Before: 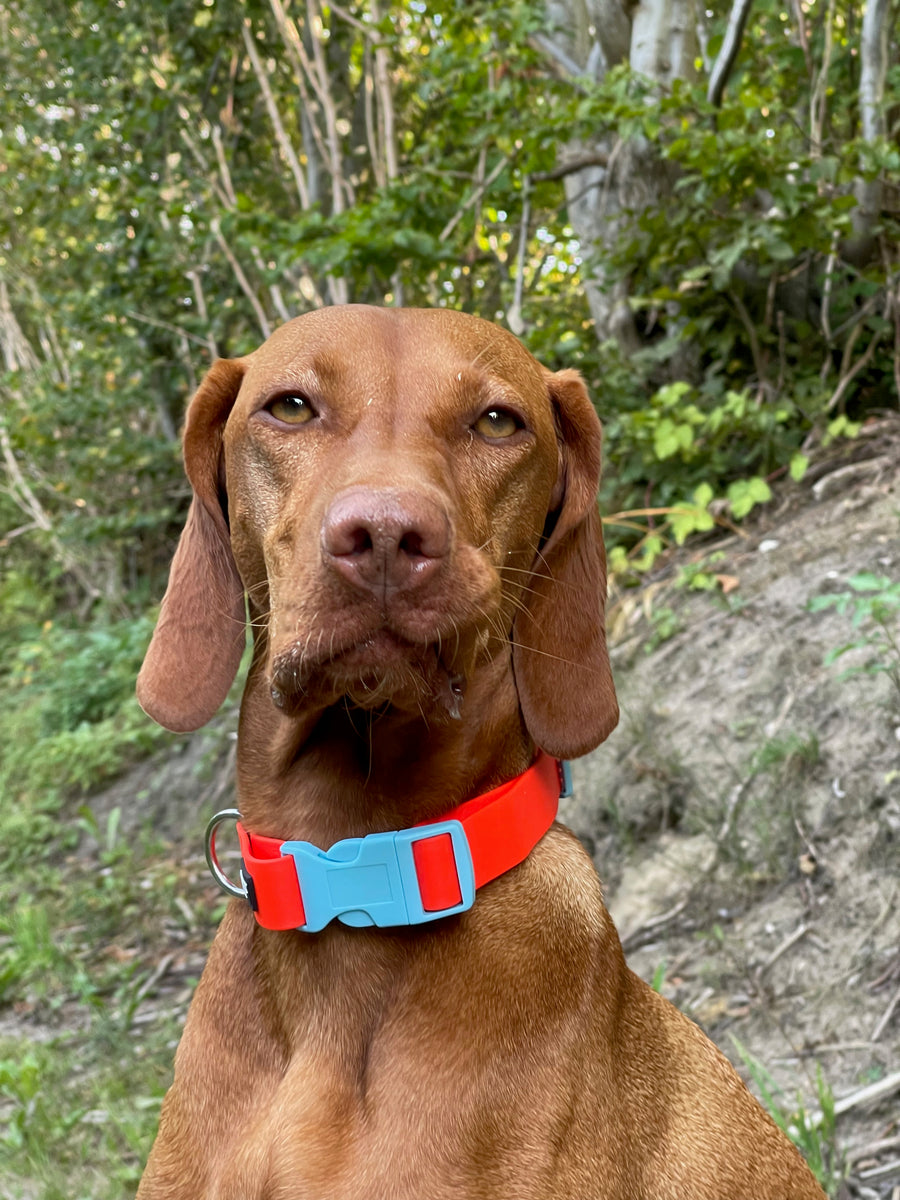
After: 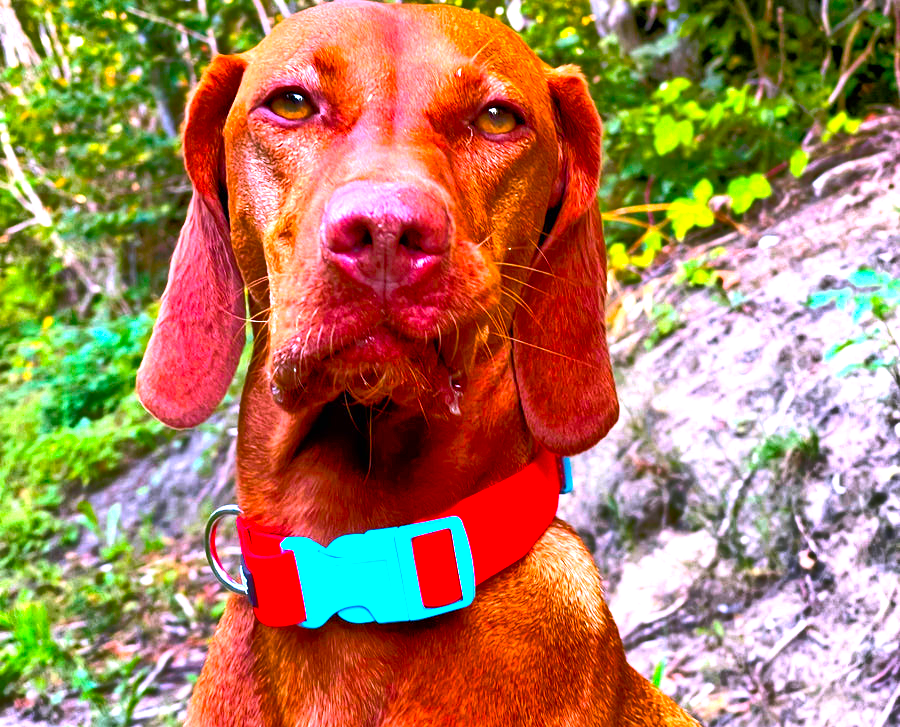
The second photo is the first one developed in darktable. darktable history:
crop and rotate: top 25.406%, bottom 13.937%
tone equalizer: -7 EV 0.154 EV, -6 EV 0.589 EV, -5 EV 1.17 EV, -4 EV 1.36 EV, -3 EV 1.15 EV, -2 EV 0.6 EV, -1 EV 0.151 EV
color calibration: gray › normalize channels true, x 0.367, y 0.379, temperature 4402.4 K, gamut compression 0.021
color correction: highlights a* 19.42, highlights b* -12.22, saturation 1.64
shadows and highlights: shadows 24.79, highlights -47.97, shadows color adjustment 99.15%, highlights color adjustment 0.099%, soften with gaussian
color balance rgb: perceptual saturation grading › global saturation 30.836%, perceptual brilliance grading › highlights 4.267%, perceptual brilliance grading › mid-tones -18.762%, perceptual brilliance grading › shadows -41.064%, global vibrance 50.849%
exposure: black level correction 0, exposure 1.103 EV, compensate exposure bias true, compensate highlight preservation false
